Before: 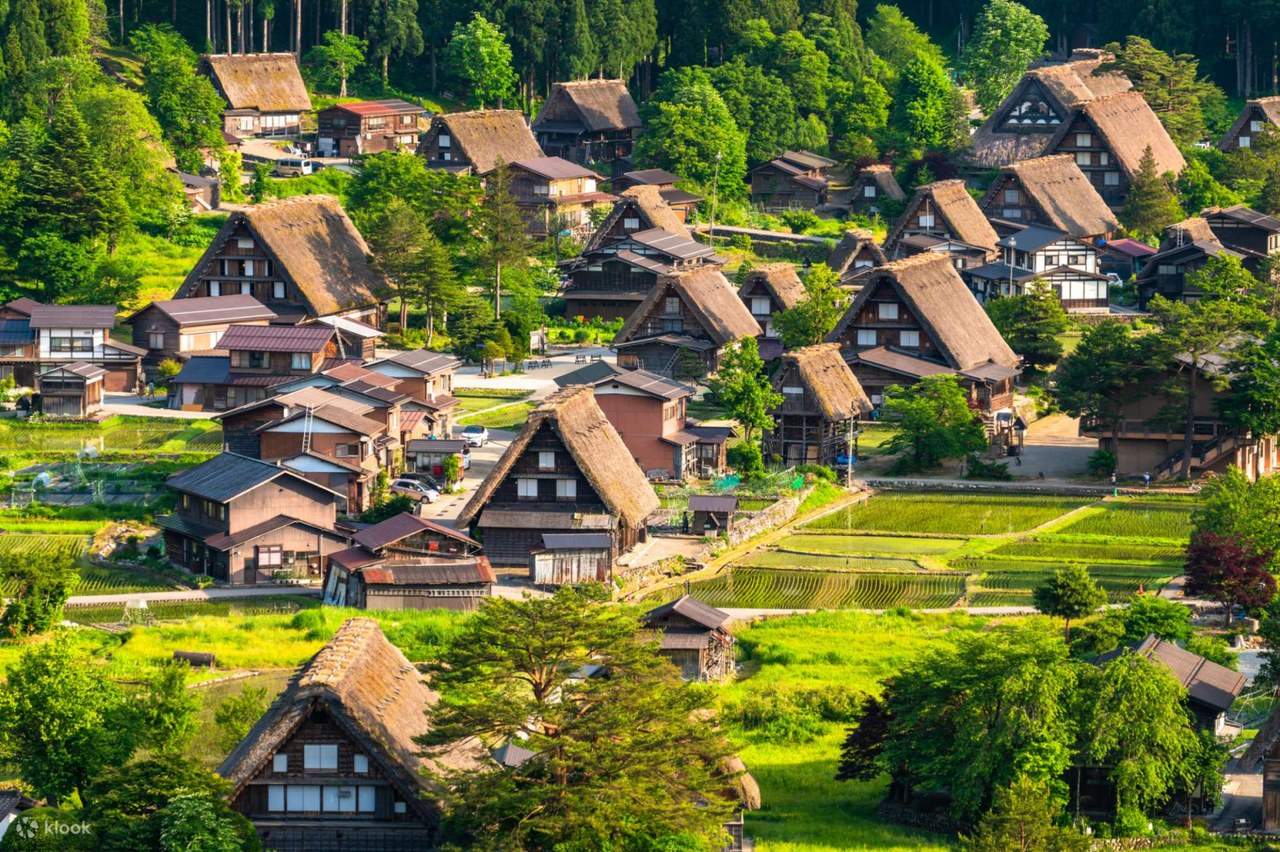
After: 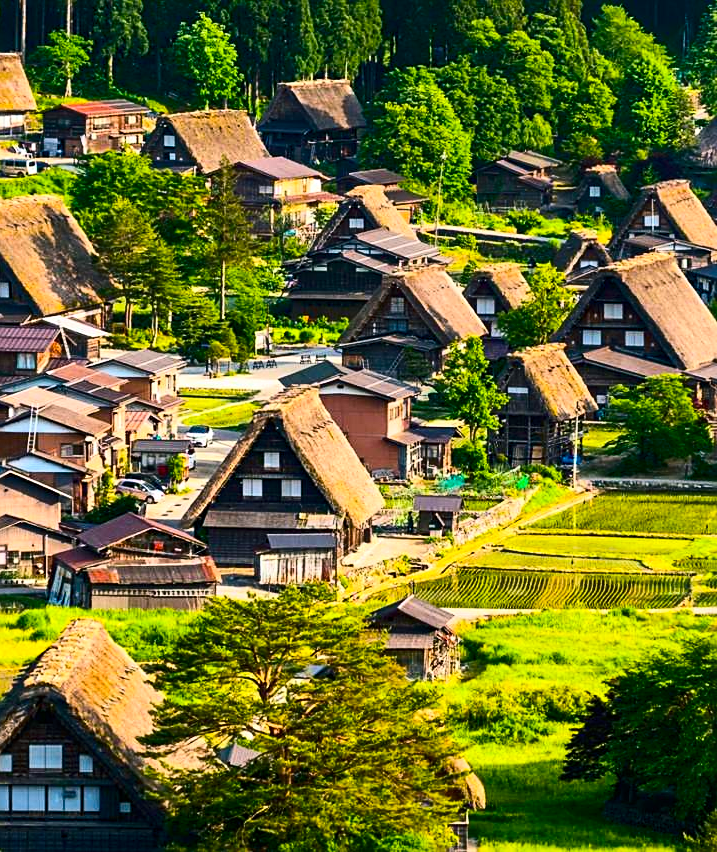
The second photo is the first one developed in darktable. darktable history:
color balance rgb: shadows lift › luminance -8.045%, shadows lift › chroma 2.157%, shadows lift › hue 162.48°, perceptual saturation grading › global saturation 29.396%, global vibrance 20%
base curve: preserve colors average RGB
contrast brightness saturation: contrast 0.271
sharpen: on, module defaults
crop: left 21.518%, right 22.454%
